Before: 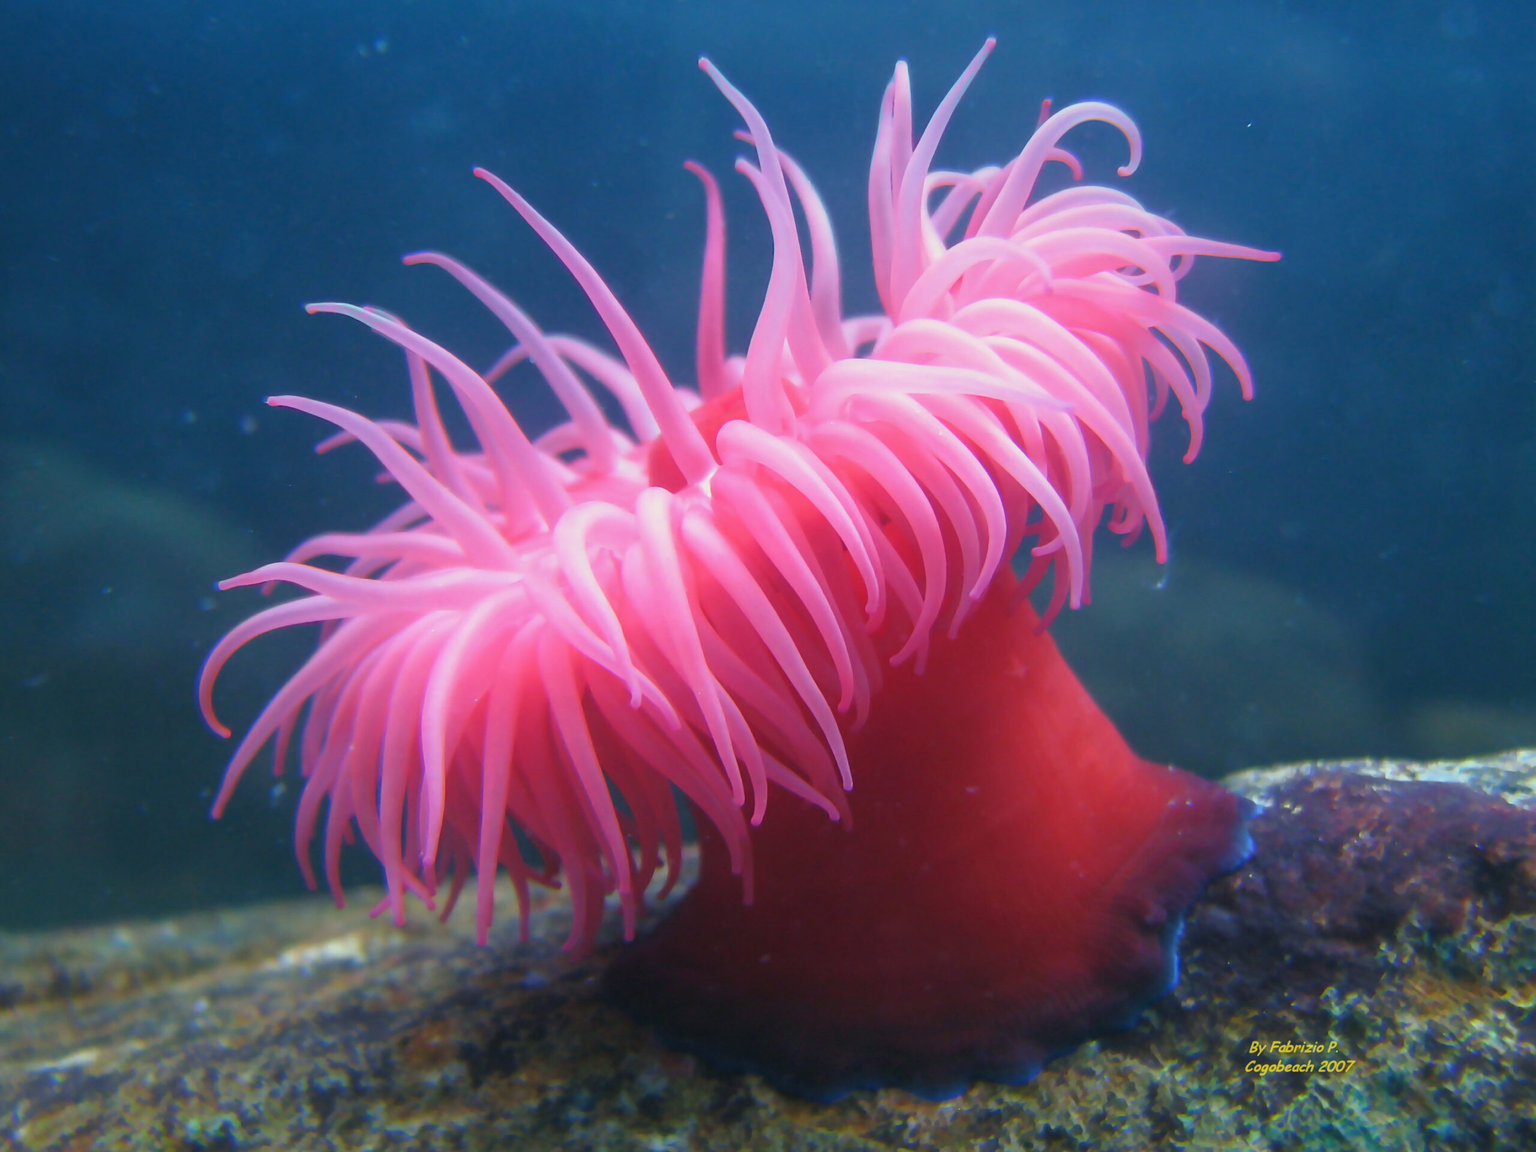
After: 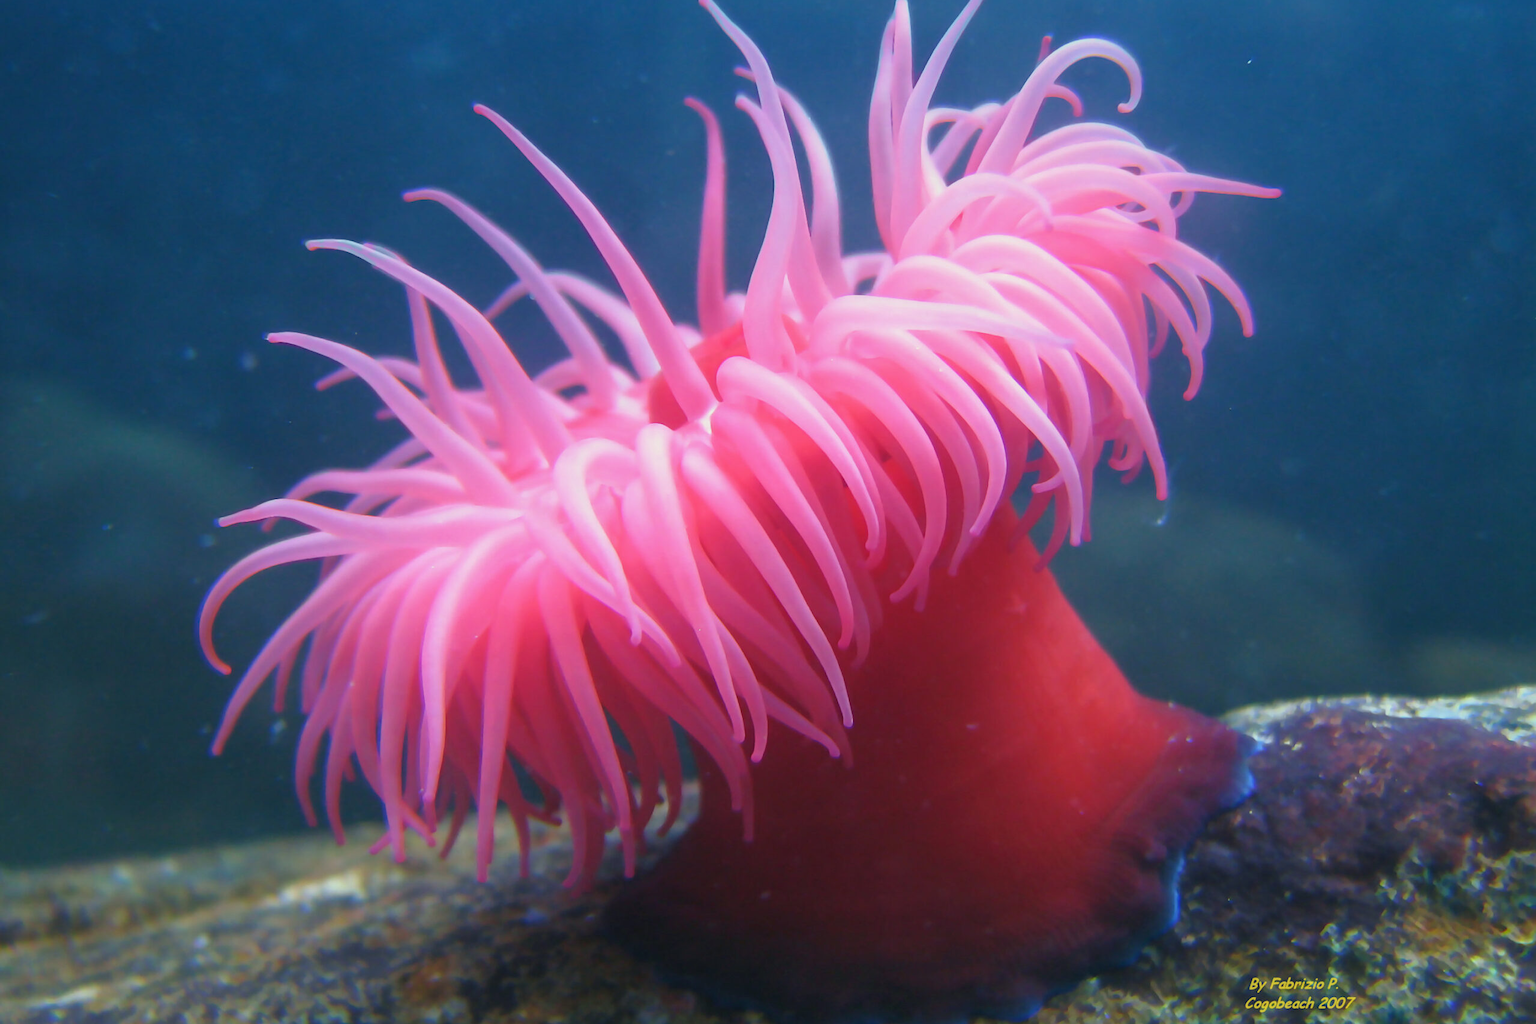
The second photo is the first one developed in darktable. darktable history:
crop and rotate: top 5.535%, bottom 5.558%
